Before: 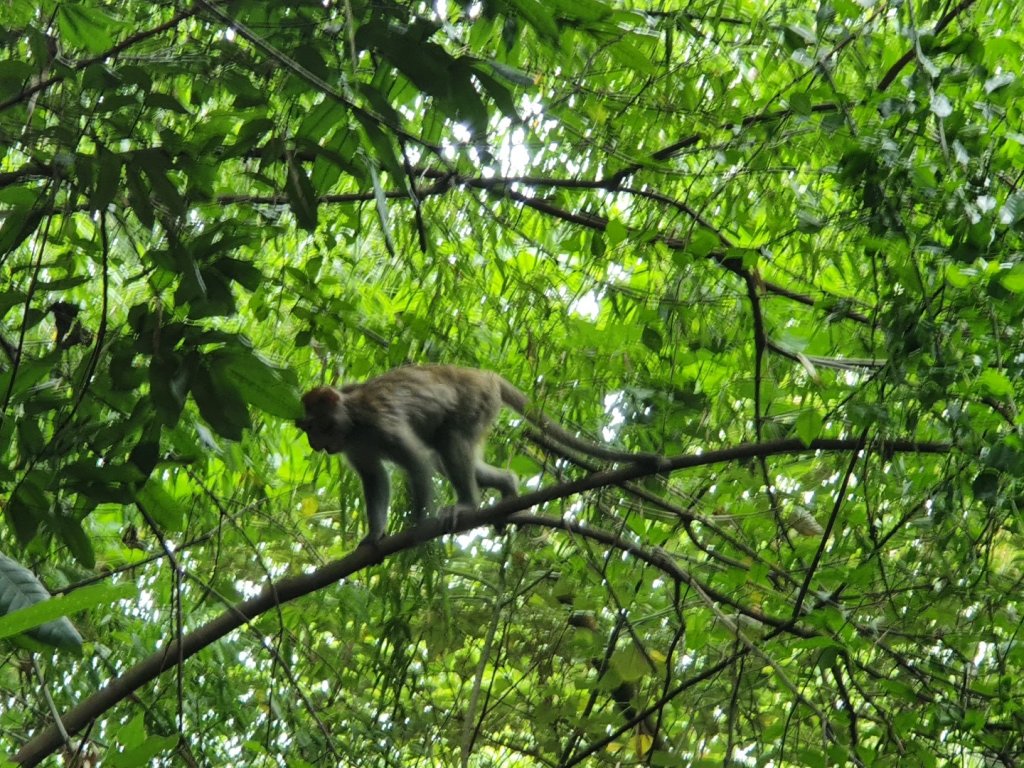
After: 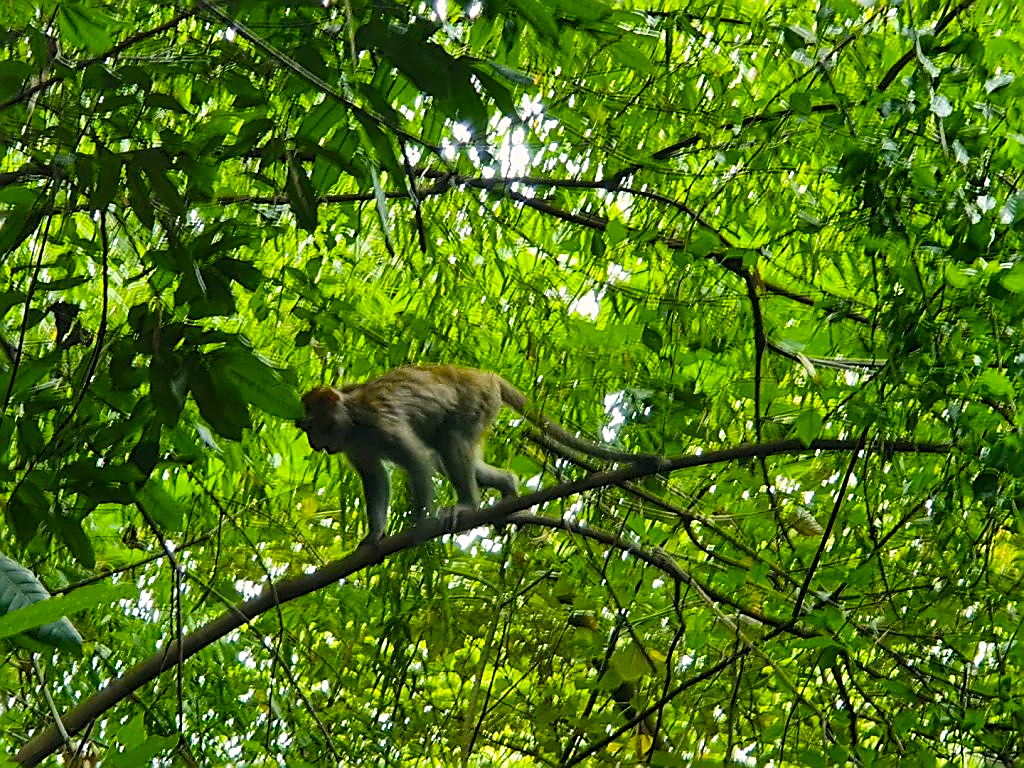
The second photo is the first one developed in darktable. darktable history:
color balance rgb: highlights gain › chroma 1.096%, highlights gain › hue 52.75°, perceptual saturation grading › global saturation 35.978%, perceptual saturation grading › shadows 35.591%, global vibrance 20%
sharpen: radius 1.725, amount 1.296
